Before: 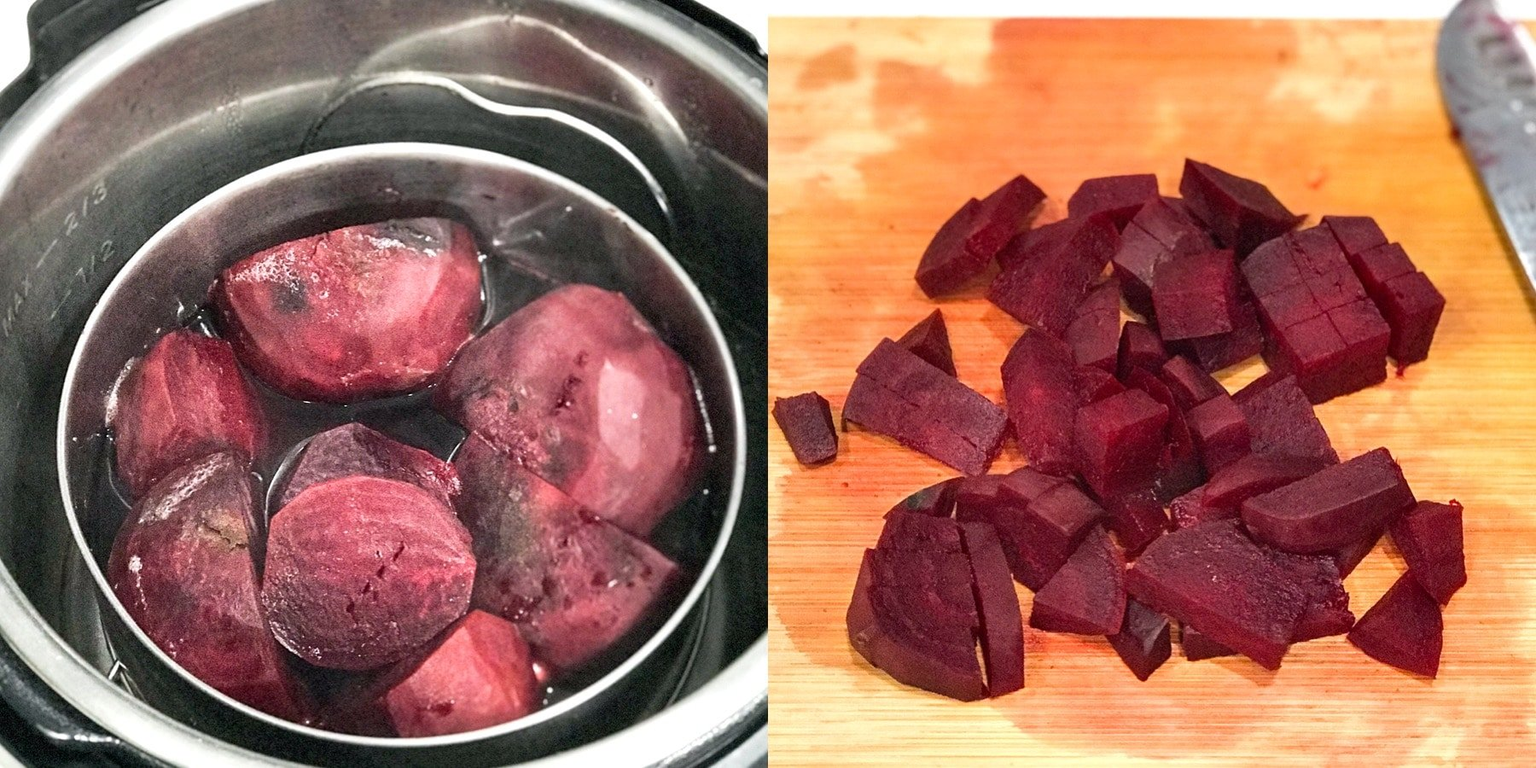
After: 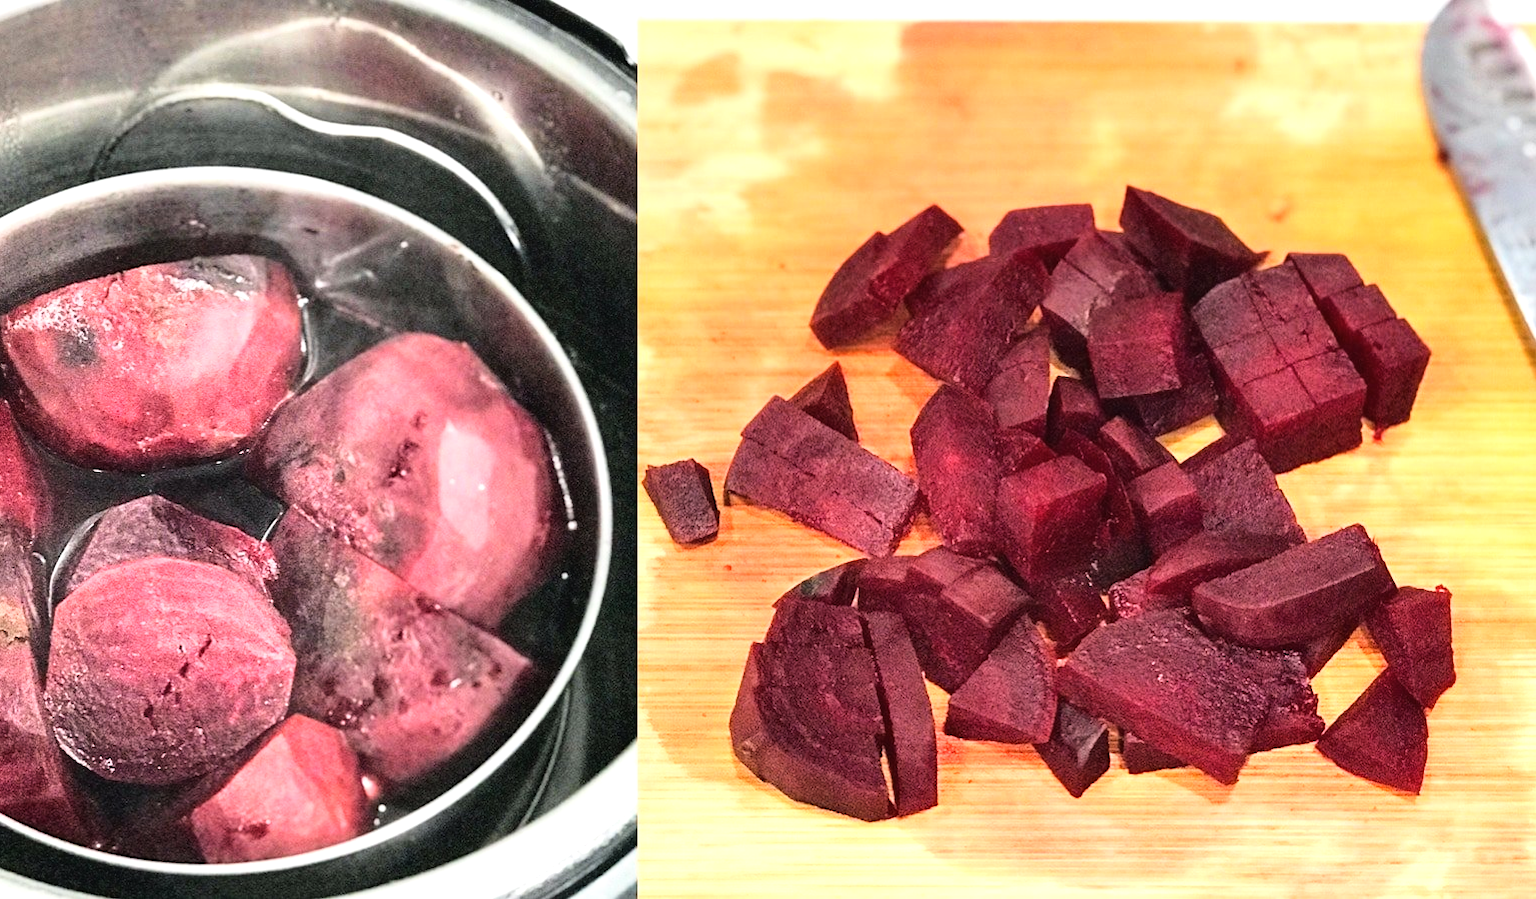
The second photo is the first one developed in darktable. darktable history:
crop and rotate: left 14.574%
exposure: black level correction -0.002, exposure 0.53 EV, compensate exposure bias true, compensate highlight preservation false
tone curve: curves: ch0 [(0, 0.023) (0.104, 0.058) (0.21, 0.162) (0.469, 0.524) (0.579, 0.65) (0.725, 0.8) (0.858, 0.903) (1, 0.974)]; ch1 [(0, 0) (0.414, 0.395) (0.447, 0.447) (0.502, 0.501) (0.521, 0.512) (0.566, 0.566) (0.618, 0.61) (0.654, 0.642) (1, 1)]; ch2 [(0, 0) (0.369, 0.388) (0.437, 0.453) (0.492, 0.485) (0.524, 0.508) (0.553, 0.566) (0.583, 0.608) (1, 1)]
